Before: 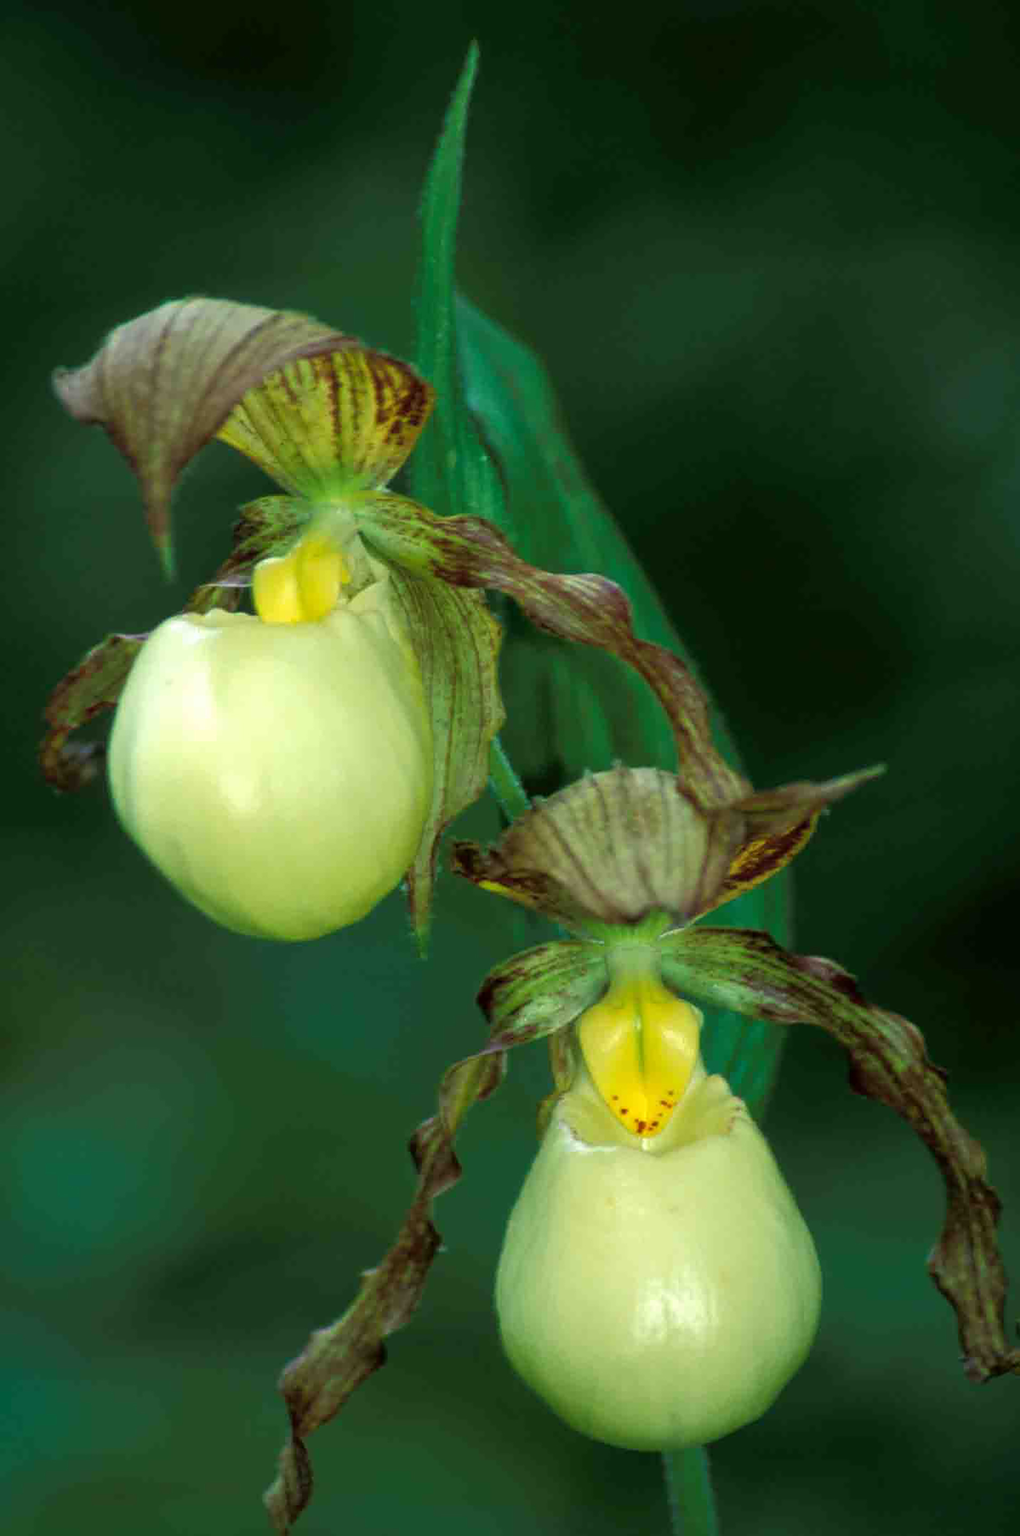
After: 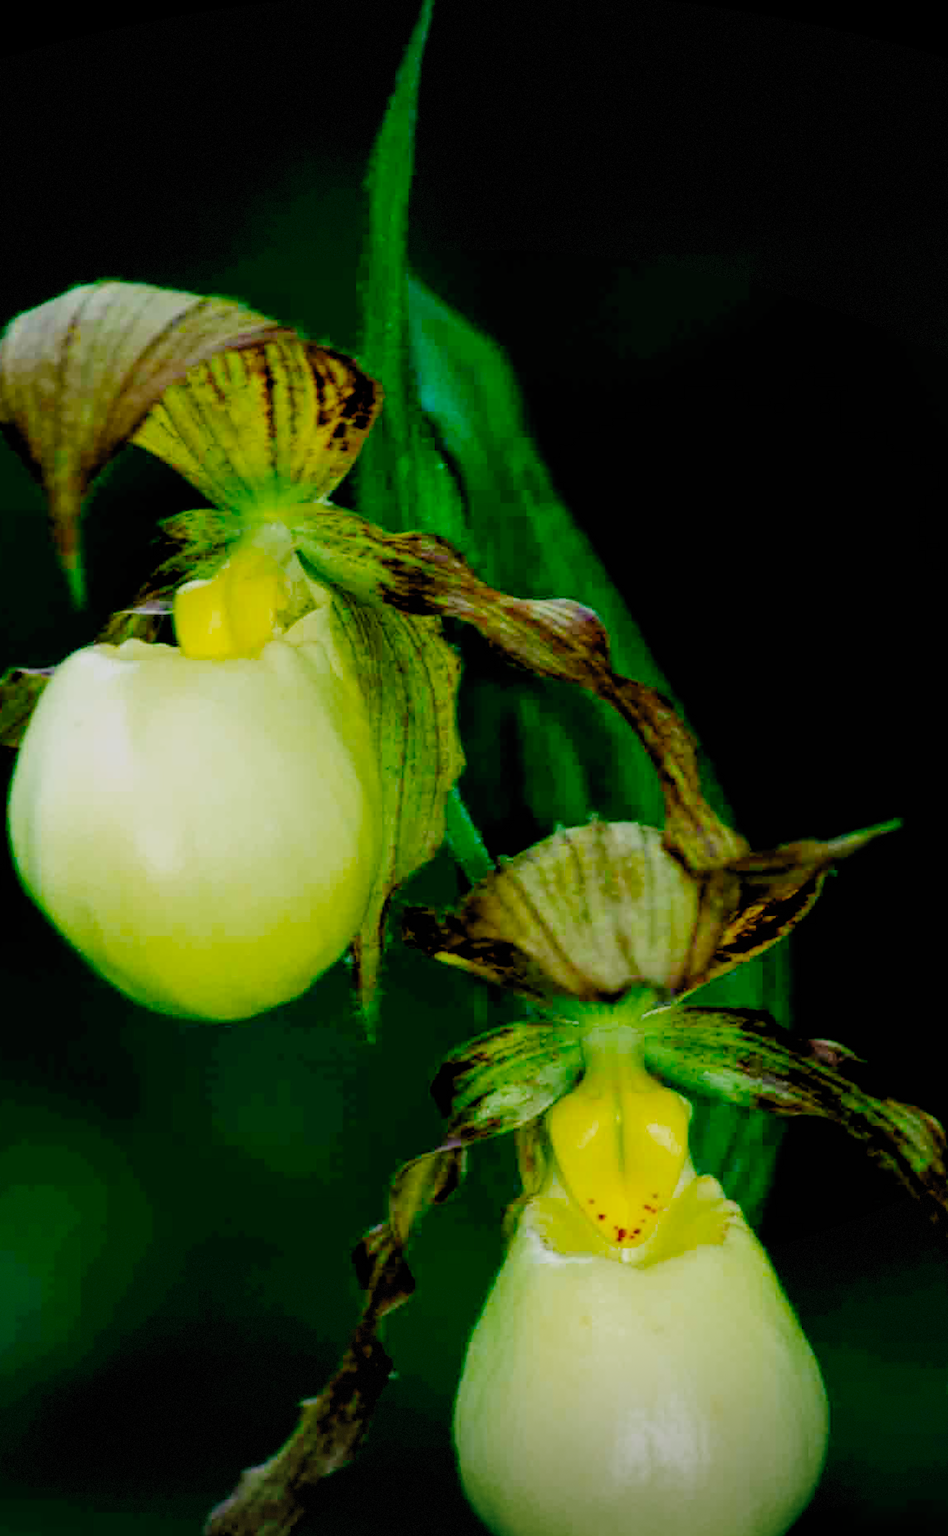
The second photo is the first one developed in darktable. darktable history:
color balance rgb: perceptual saturation grading › global saturation 20%, global vibrance 20%
crop: left 9.929%, top 3.475%, right 9.188%, bottom 9.529%
vignetting: fall-off start 100%, brightness -0.406, saturation -0.3, width/height ratio 1.324, dithering 8-bit output, unbound false
filmic rgb: black relative exposure -2.85 EV, white relative exposure 4.56 EV, hardness 1.77, contrast 1.25, preserve chrominance no, color science v5 (2021)
